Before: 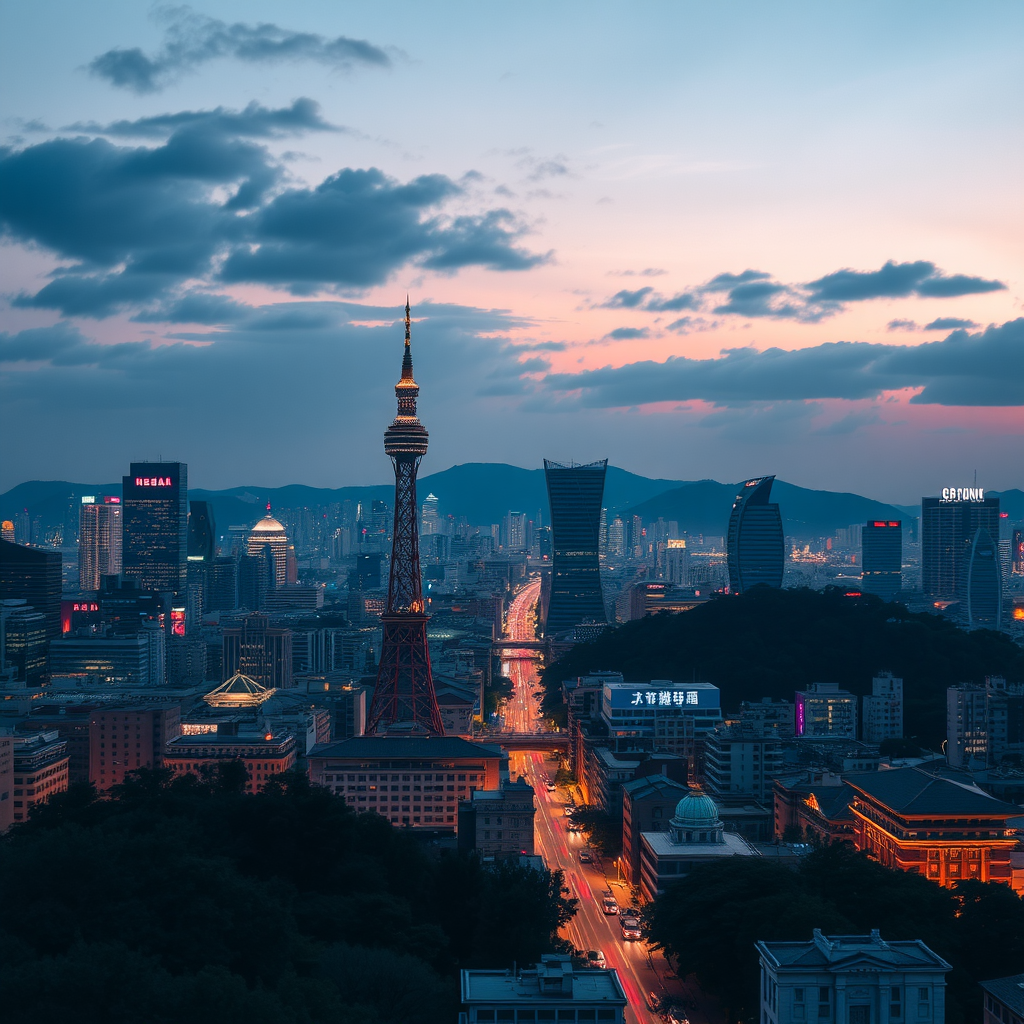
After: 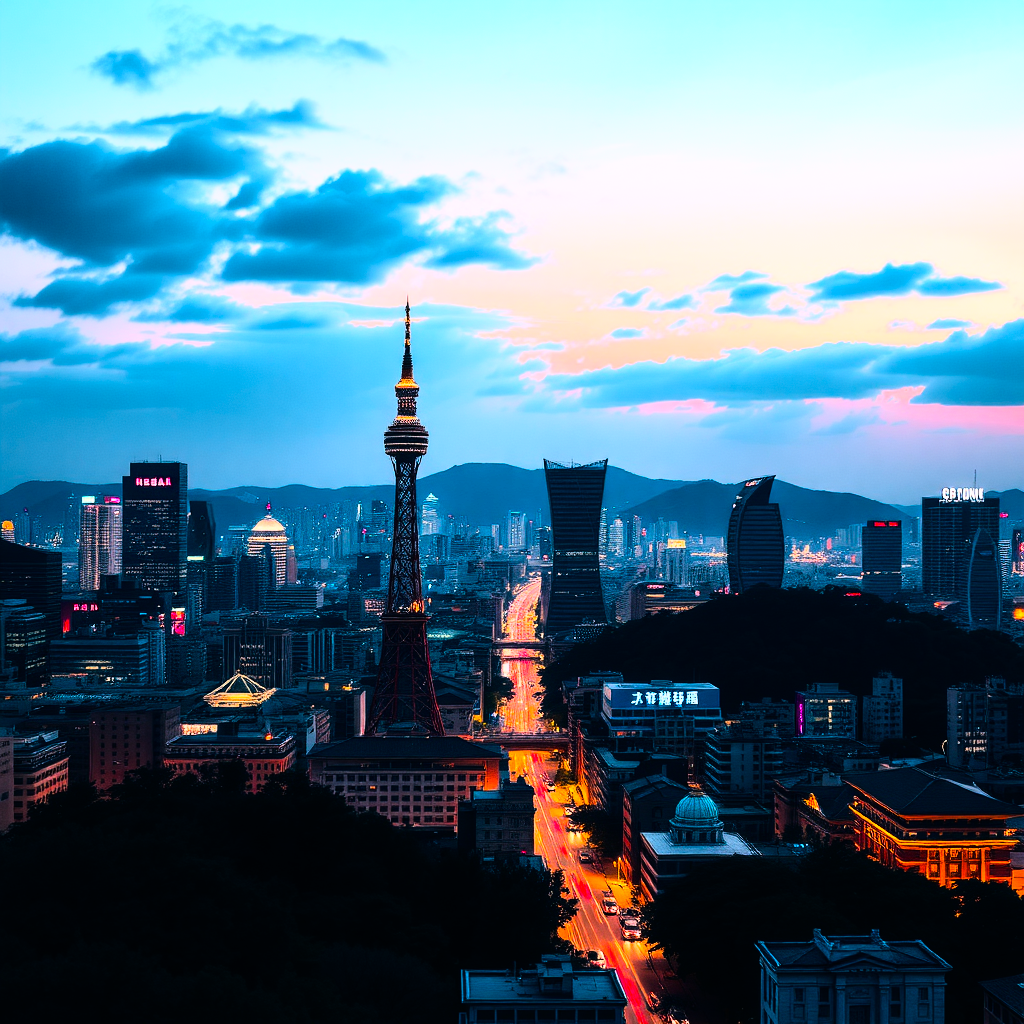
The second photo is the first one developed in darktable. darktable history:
color balance rgb: linear chroma grading › global chroma 15%, perceptual saturation grading › global saturation 30%
rgb curve: curves: ch0 [(0, 0) (0.21, 0.15) (0.24, 0.21) (0.5, 0.75) (0.75, 0.96) (0.89, 0.99) (1, 1)]; ch1 [(0, 0.02) (0.21, 0.13) (0.25, 0.2) (0.5, 0.67) (0.75, 0.9) (0.89, 0.97) (1, 1)]; ch2 [(0, 0.02) (0.21, 0.13) (0.25, 0.2) (0.5, 0.67) (0.75, 0.9) (0.89, 0.97) (1, 1)], compensate middle gray true
